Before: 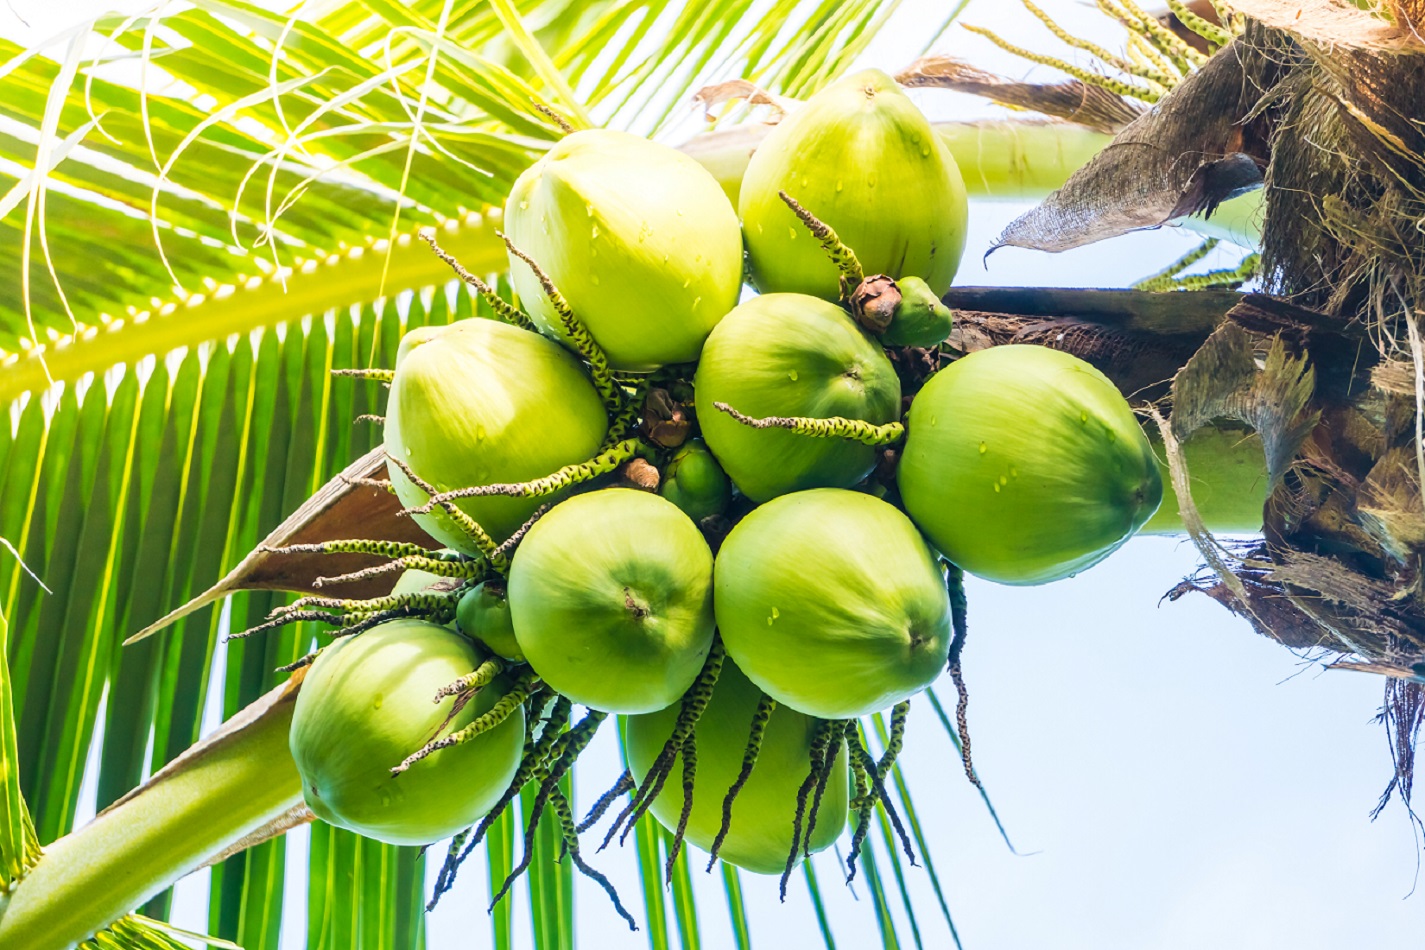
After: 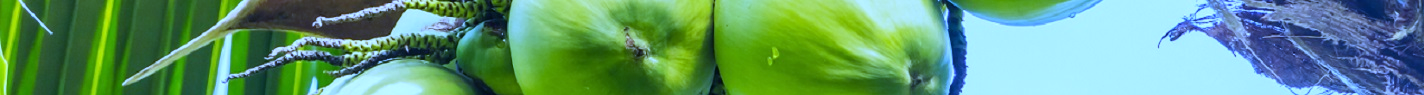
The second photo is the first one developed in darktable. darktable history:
white balance: red 0.766, blue 1.537
crop and rotate: top 59.084%, bottom 30.916%
